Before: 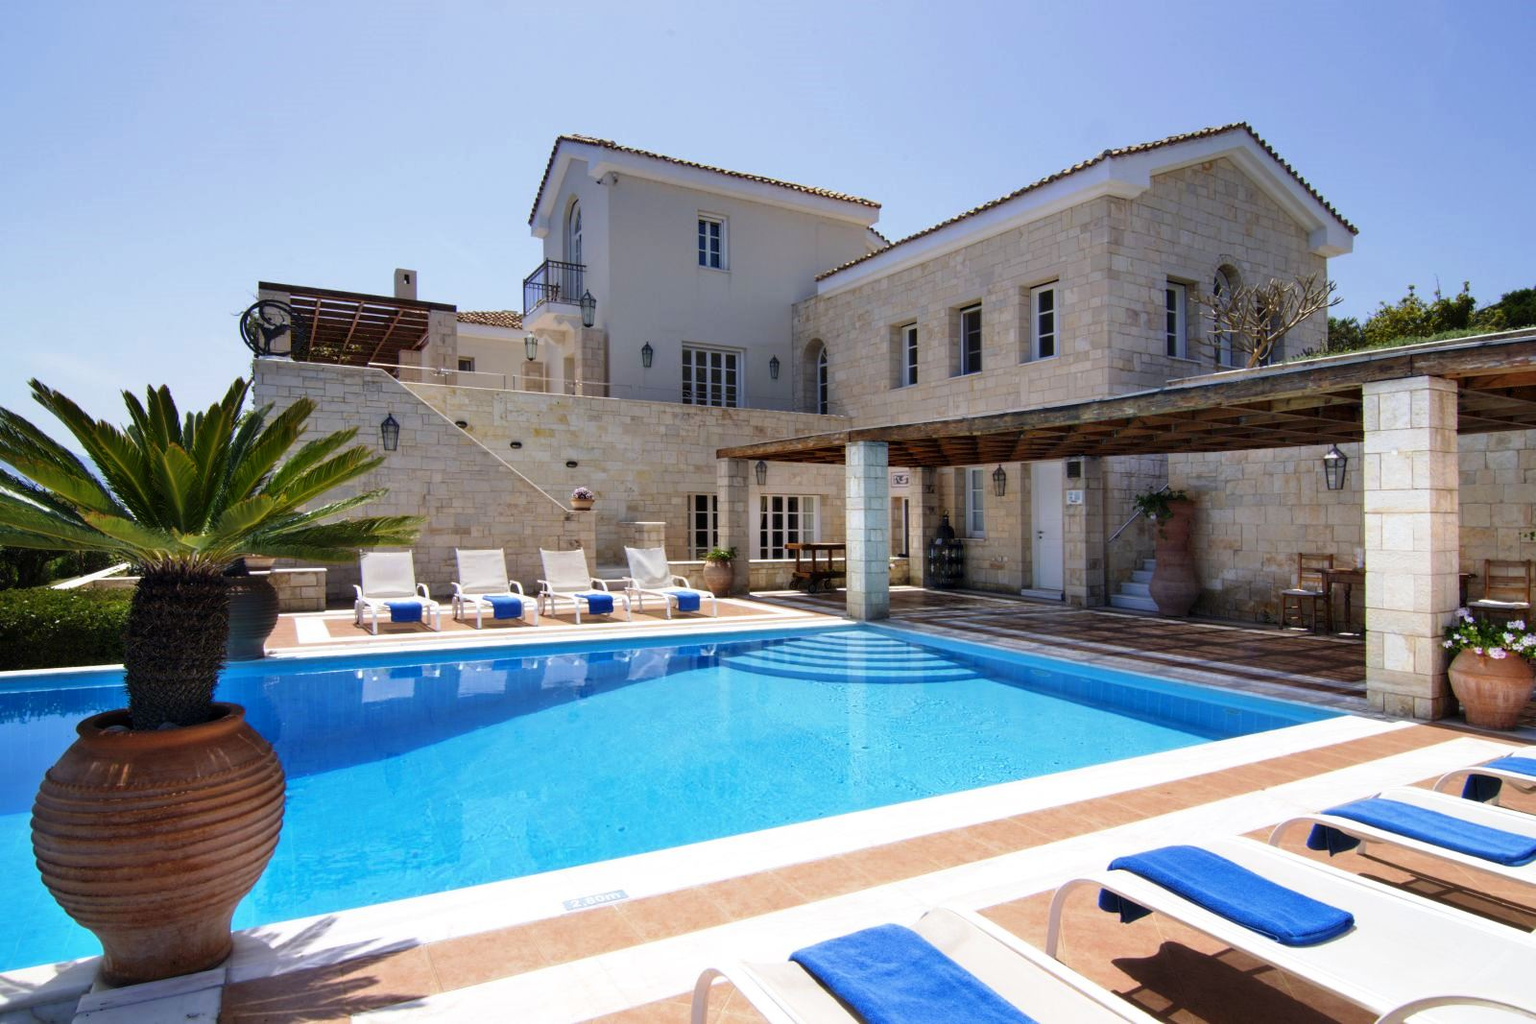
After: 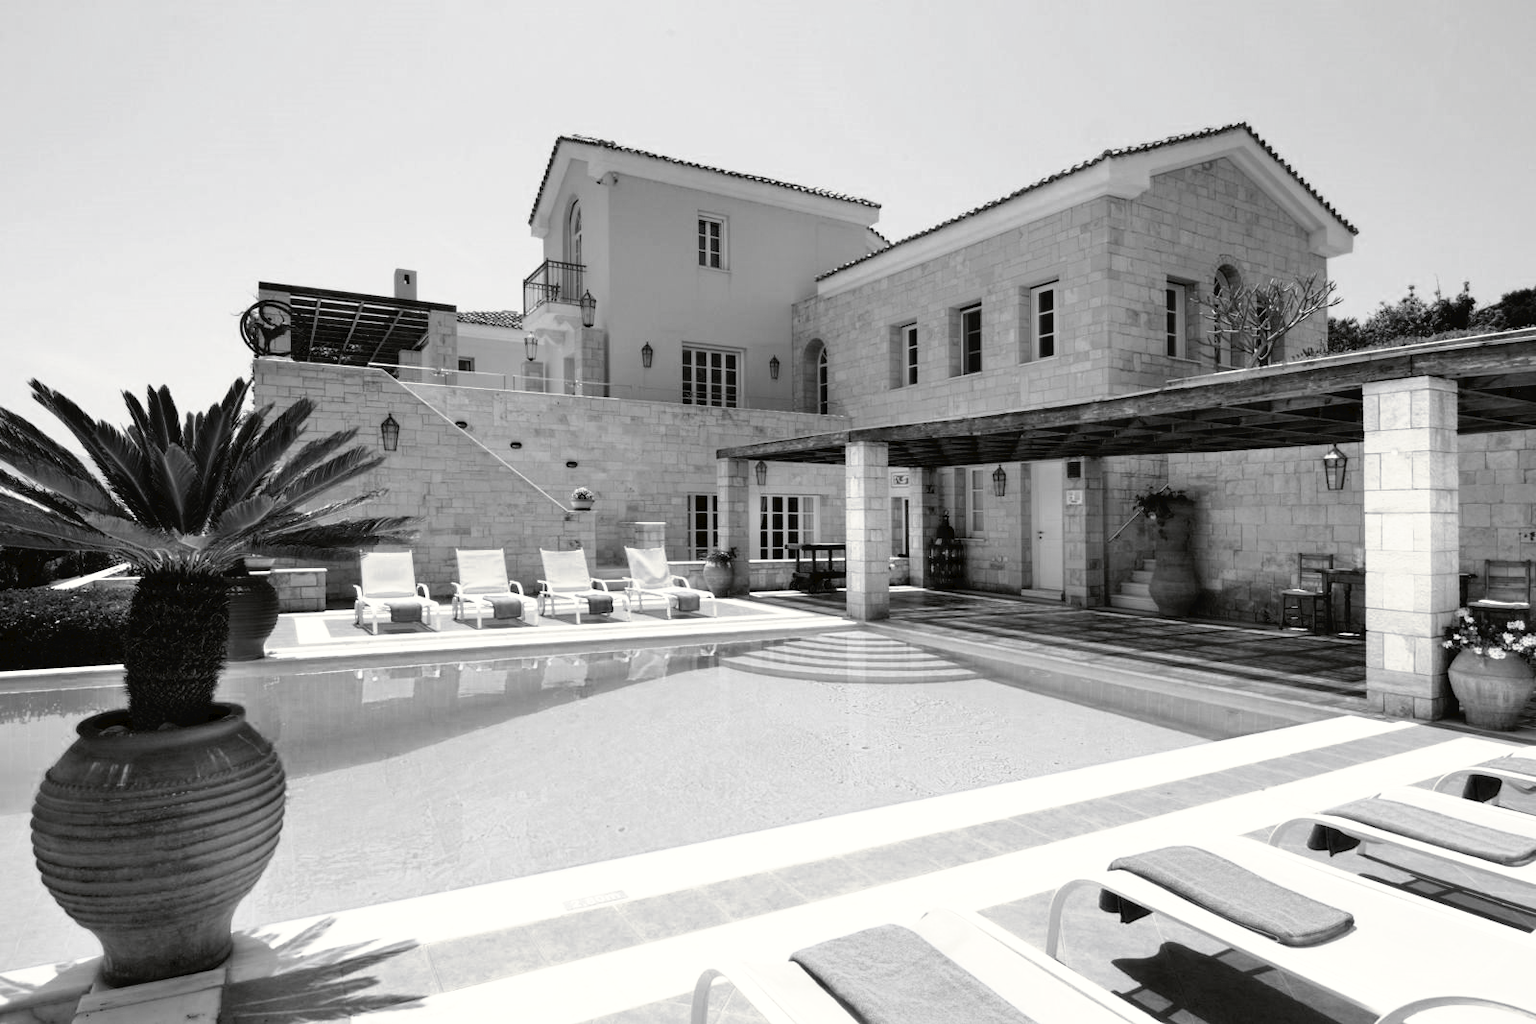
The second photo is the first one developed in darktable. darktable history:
tone curve: curves: ch0 [(0, 0) (0.003, 0.022) (0.011, 0.025) (0.025, 0.025) (0.044, 0.029) (0.069, 0.042) (0.1, 0.068) (0.136, 0.118) (0.177, 0.176) (0.224, 0.233) (0.277, 0.299) (0.335, 0.371) (0.399, 0.448) (0.468, 0.526) (0.543, 0.605) (0.623, 0.684) (0.709, 0.775) (0.801, 0.869) (0.898, 0.957) (1, 1)], preserve colors none
color look up table: target L [93.05, 82.05, 74.91, 80.24, 72.94, 74.05, 49.9, 53.39, 38.52, 31.74, 23.22, 12.74, 2.742, 200.64, 98.62, 82.76, 82.76, 74.42, 70.23, 64.36, 55.54, 48.84, 48.04, 52.41, 34.03, 32.03, 22.92, 88.82, 86.34, 77.34, 85.63, 61.7, 72.21, 65.99, 80.97, 73.68, 51.22, 33.18, 45.36, 32.75, 5.88, 87.41, 87.05, 83.12, 80.6, 69.61, 63.6, 44, 42.1], target a [-0.1, 0, 0.001, 0, 0, 0, 0.001, -0.001, 0.001, 0.001, 0, 0, -0.23, 0, -0.655, 0, 0, 0, 0.001, 0 ×5, 0.001, 0.001, 0, -0.001, 0 ×5, 0.001, 0 ×4, 0.001, 0, 0, -0.001, 0 ×6, 0.001], target b [1.234, 0.001, -0.006, 0.001, 0.001, 0.001, -0.004, 0.01, -0.003, -0.003, -0.003, -0.001, 2.838, 0, 8.42, 0.001, 0.001, 0.001, -0.005, 0.001, 0.001, -0.004, 0.001, 0.001, -0.003, -0.003, -0.003, 0.002, 0.001 ×5, -0.005, 0.001, 0.001, 0.002, 0.001, -0.004, 0.001, -0.001, 0.002, 0.001 ×6, -0.003], num patches 49
